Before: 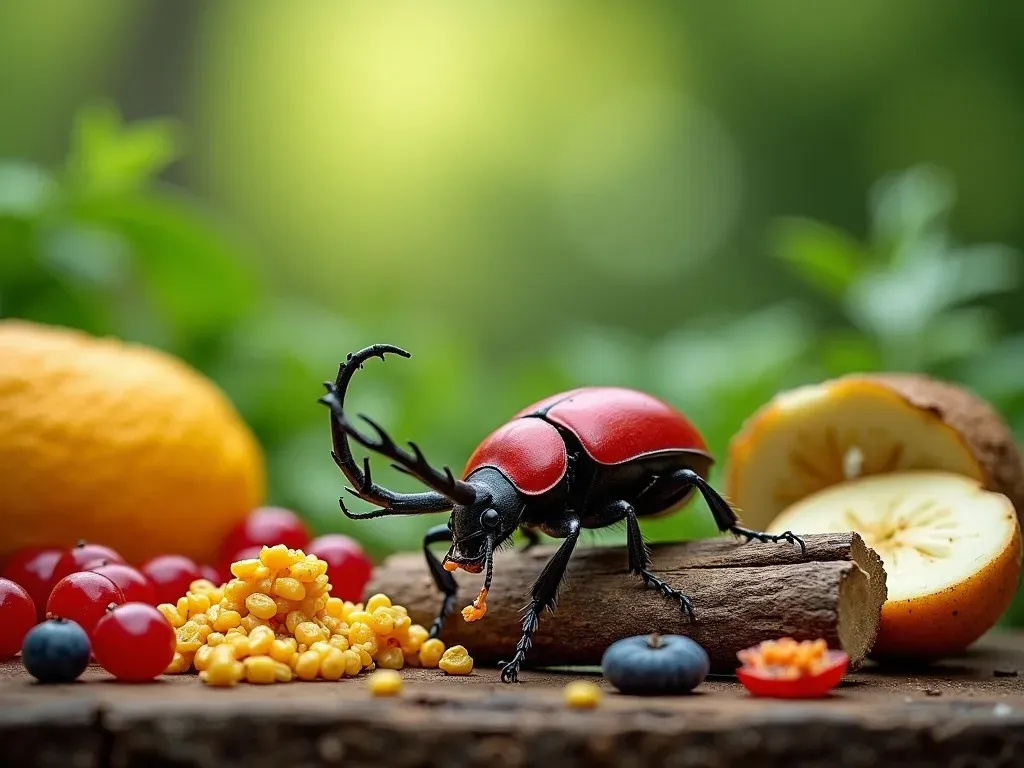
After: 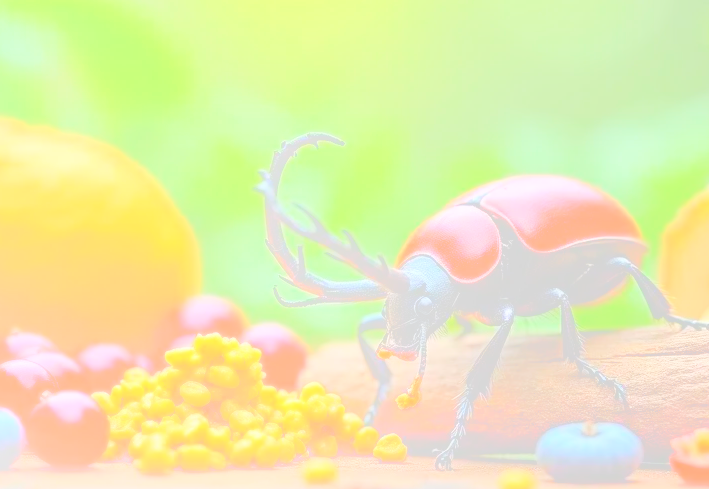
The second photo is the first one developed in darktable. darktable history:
bloom: size 85%, threshold 5%, strength 85%
crop: left 6.488%, top 27.668%, right 24.183%, bottom 8.656%
